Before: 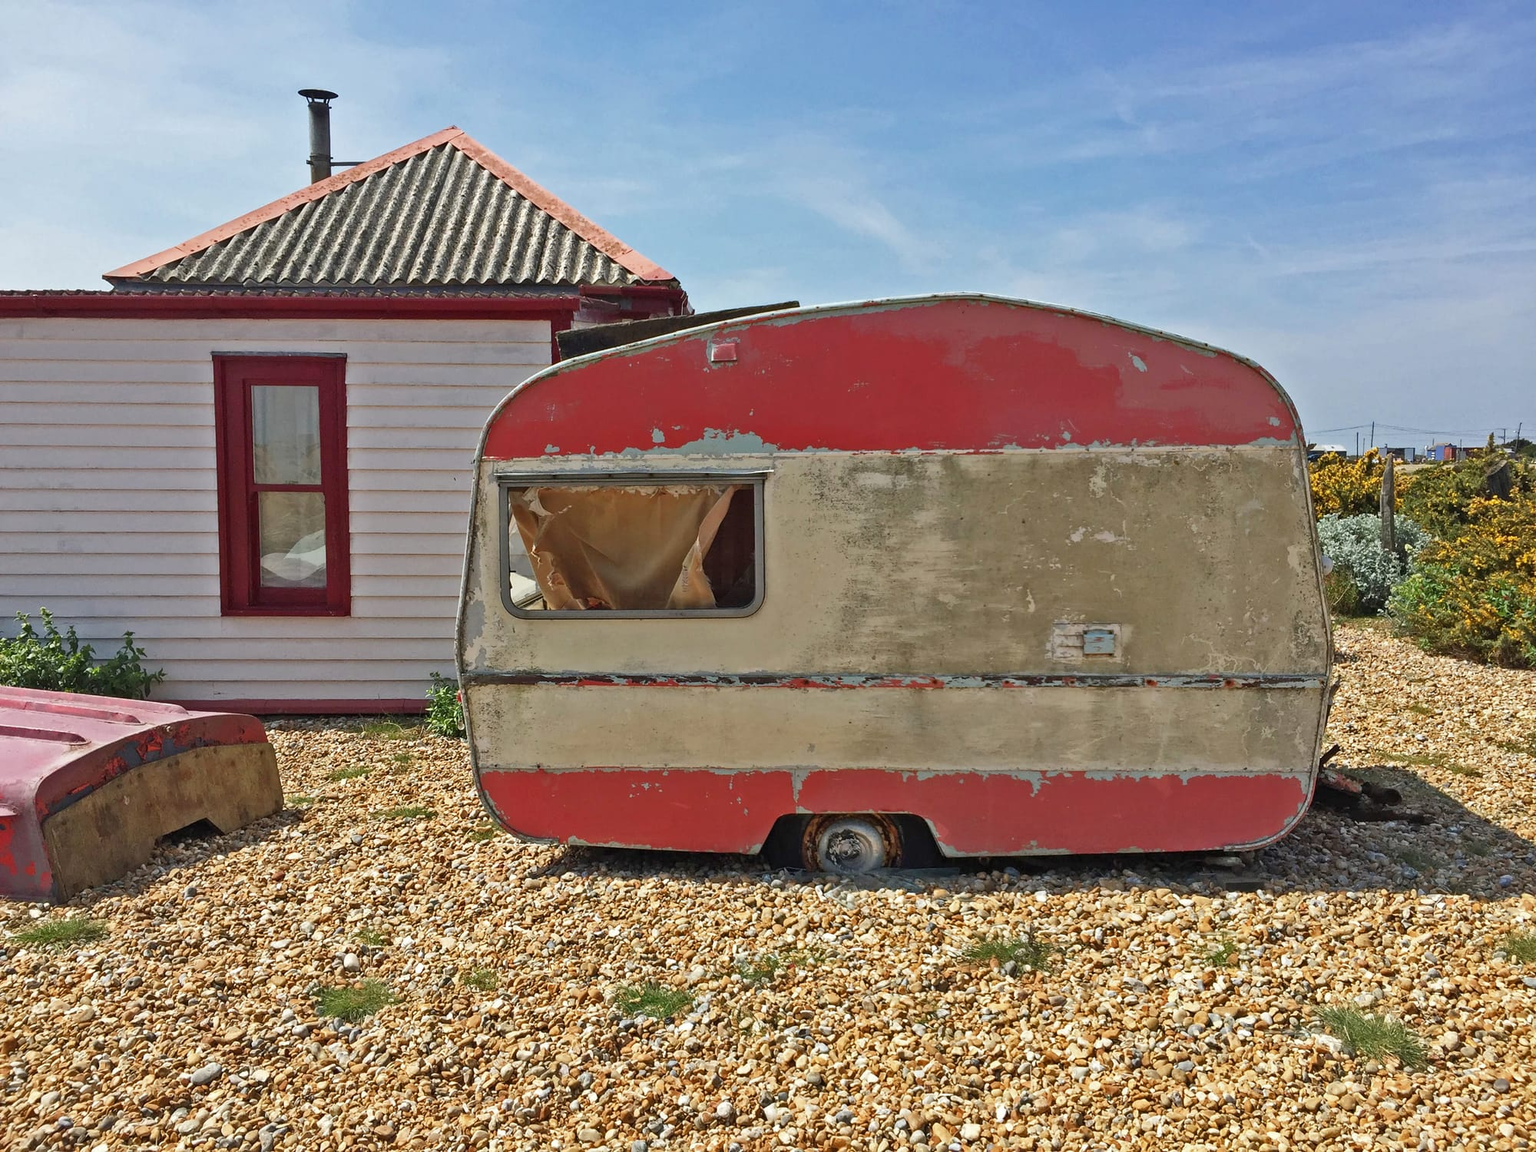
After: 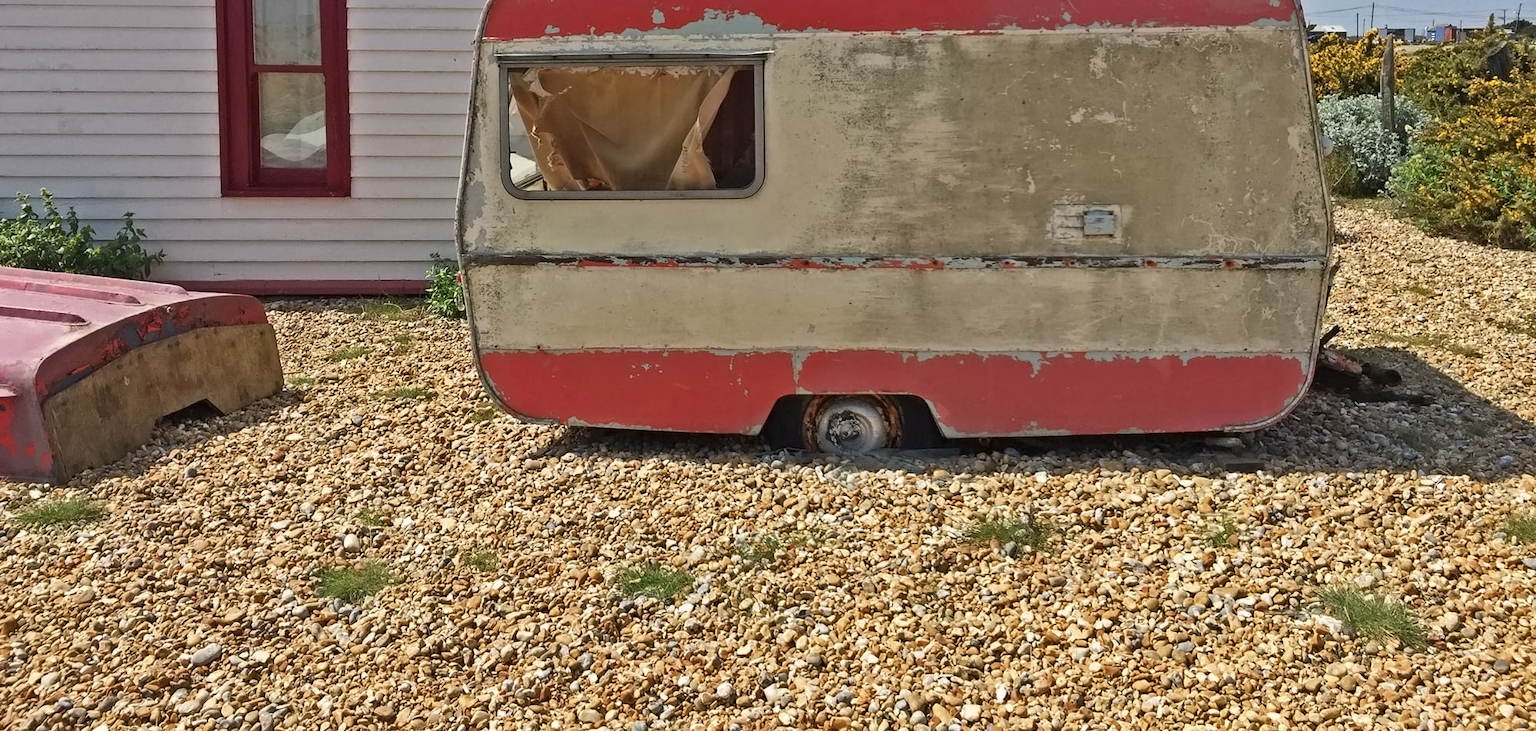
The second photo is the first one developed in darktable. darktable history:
crop and rotate: top 36.435%
contrast equalizer: y [[0.5 ×6], [0.5 ×6], [0.5 ×6], [0 ×6], [0, 0.039, 0.251, 0.29, 0.293, 0.292]]
